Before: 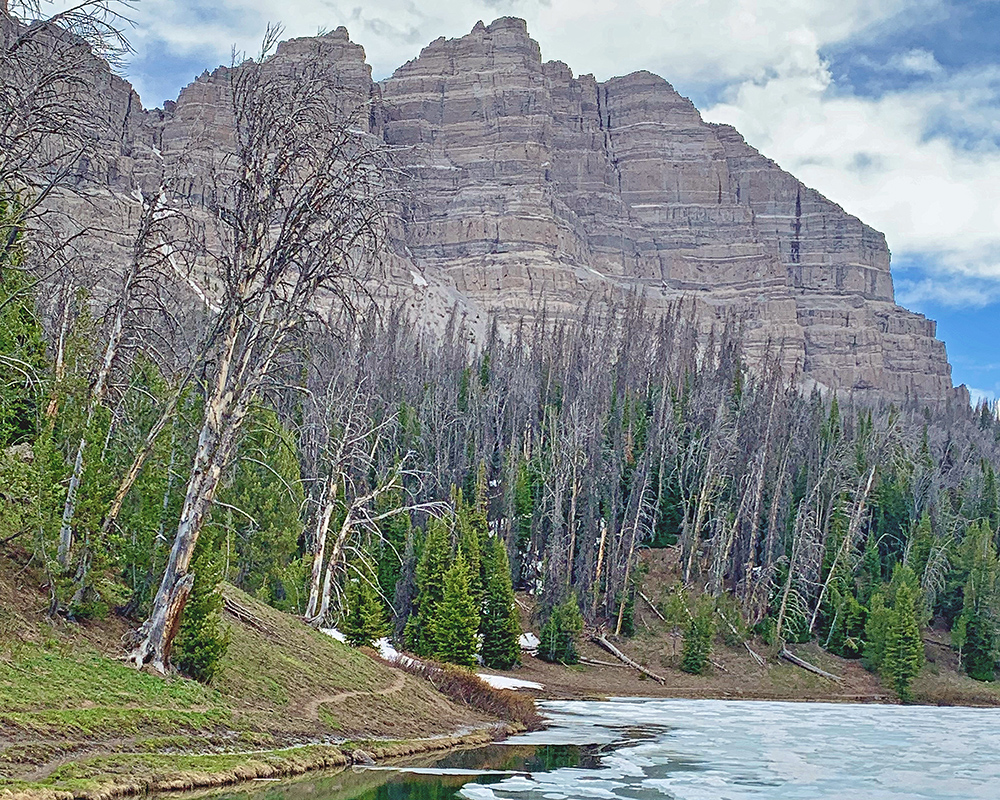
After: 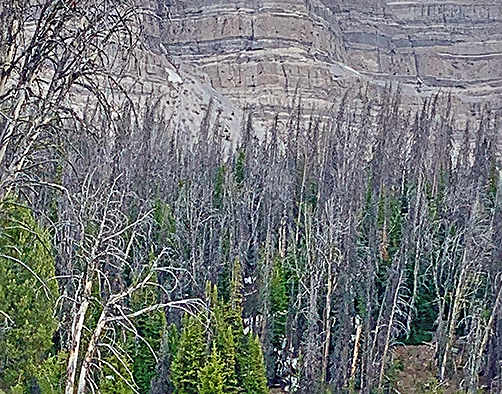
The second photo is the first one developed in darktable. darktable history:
crop: left 24.525%, top 25.446%, right 25.232%, bottom 25.279%
sharpen: on, module defaults
